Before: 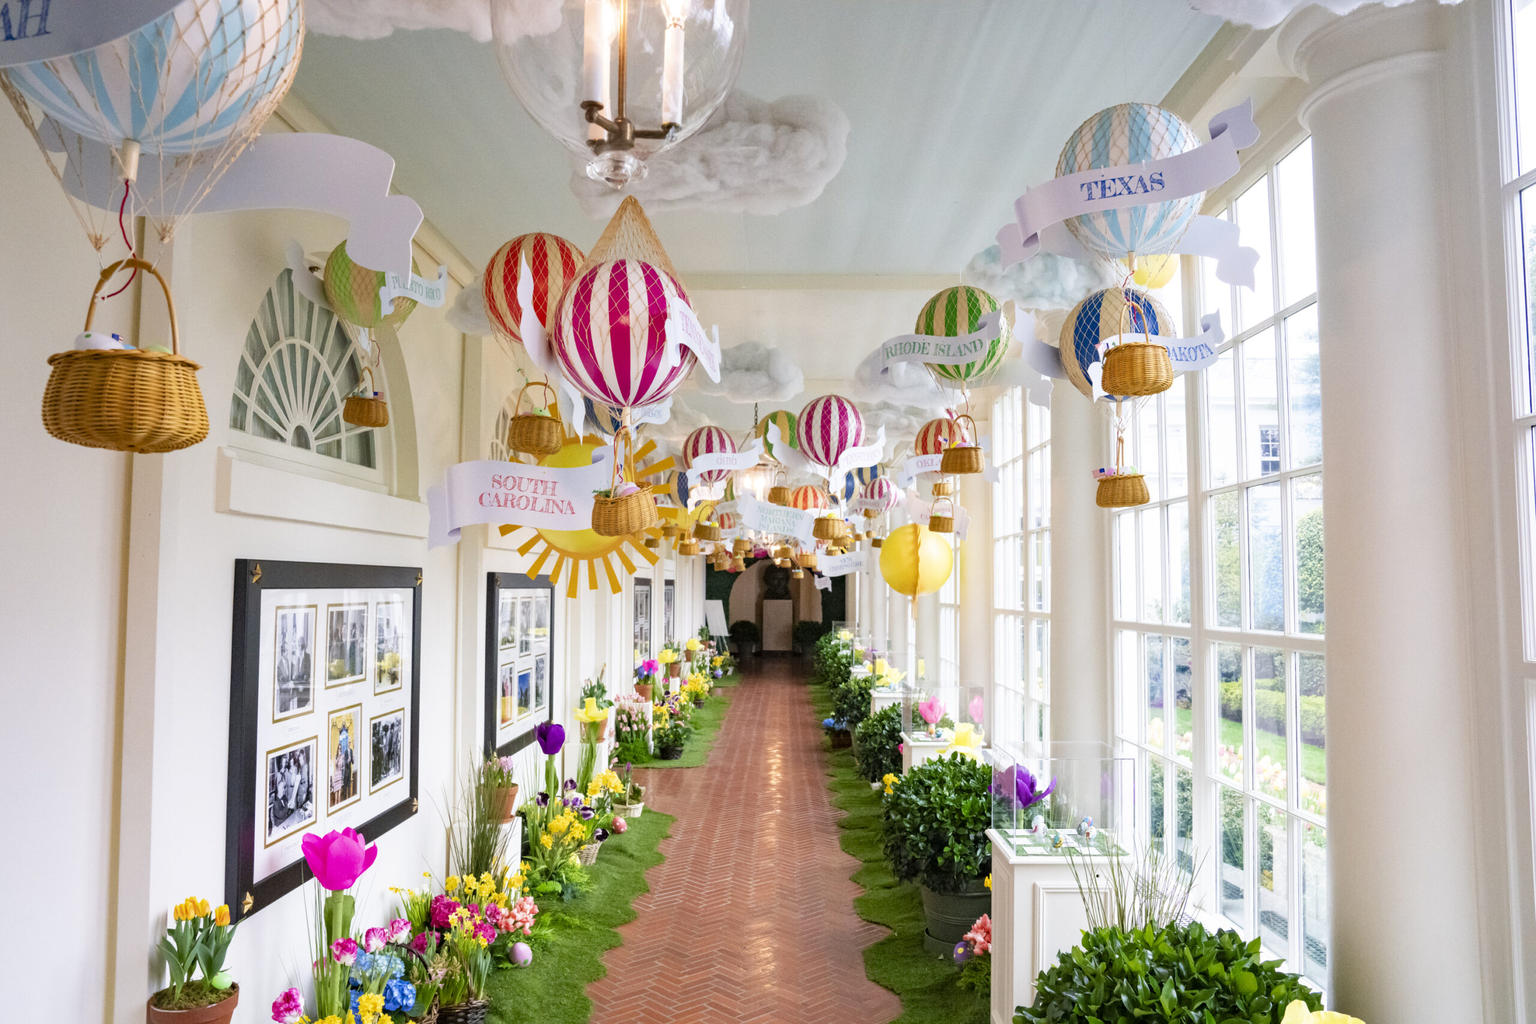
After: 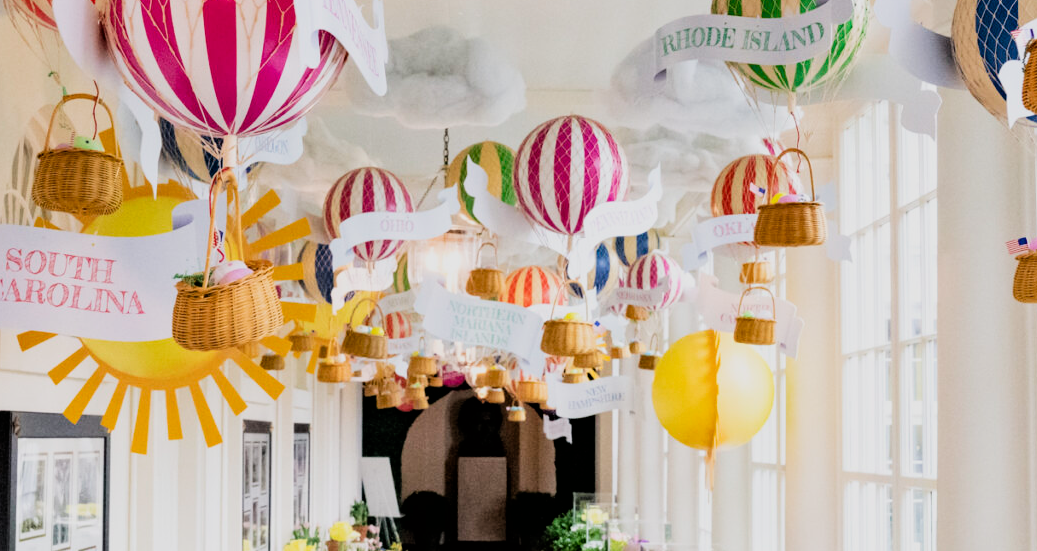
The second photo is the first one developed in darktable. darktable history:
crop: left 31.836%, top 31.83%, right 27.644%, bottom 35.865%
filmic rgb: black relative exposure -5.01 EV, white relative exposure 3.98 EV, hardness 2.89, contrast 1.297, highlights saturation mix -31.49%
